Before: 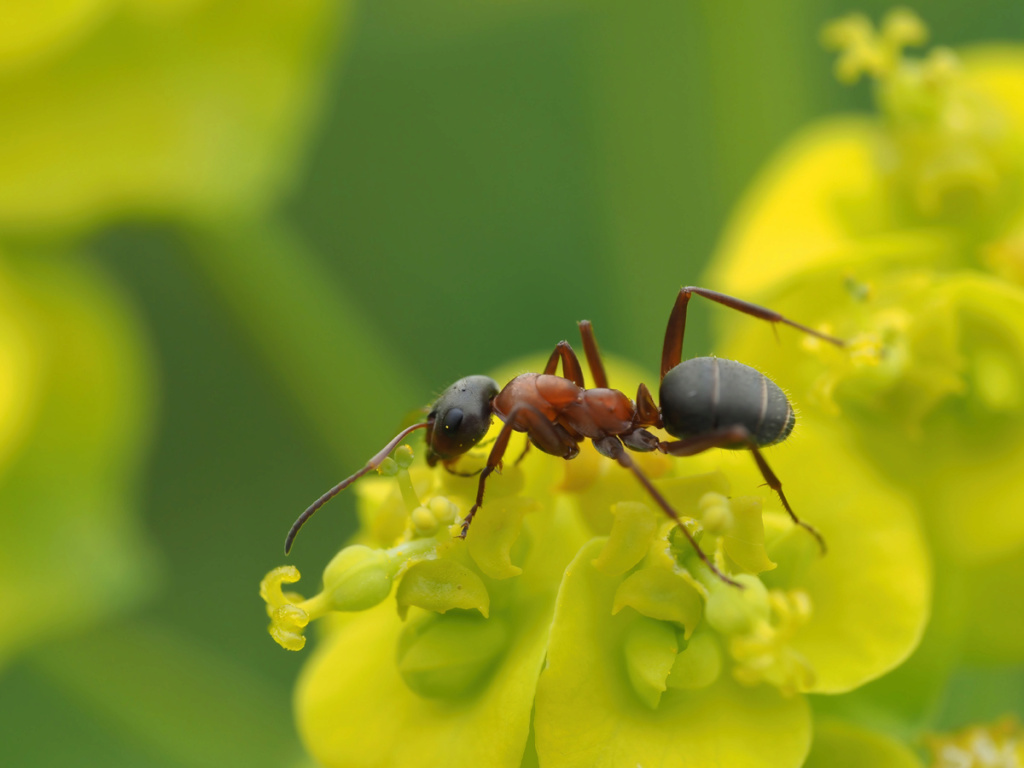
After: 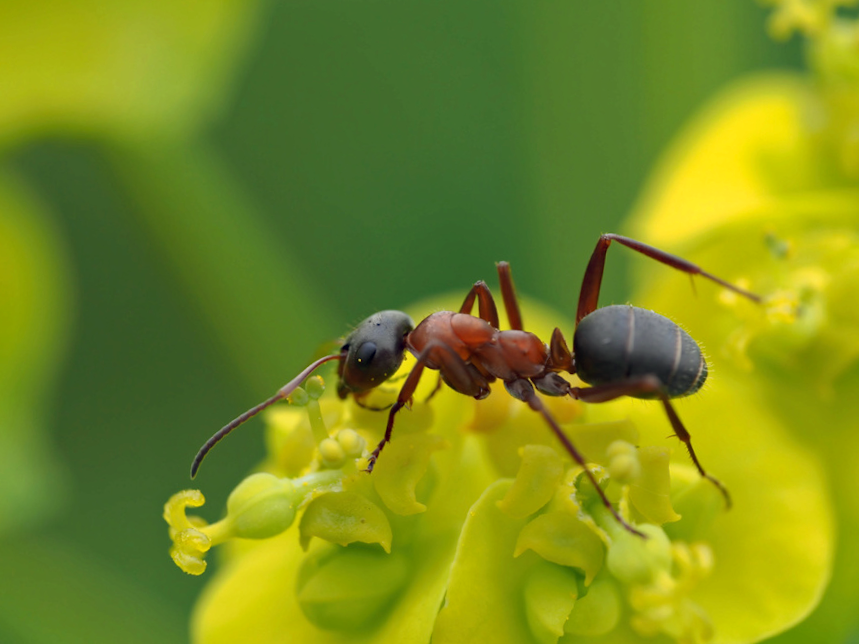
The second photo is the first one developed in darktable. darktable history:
crop and rotate: angle -3.27°, left 5.211%, top 5.211%, right 4.607%, bottom 4.607%
haze removal: compatibility mode true, adaptive false
